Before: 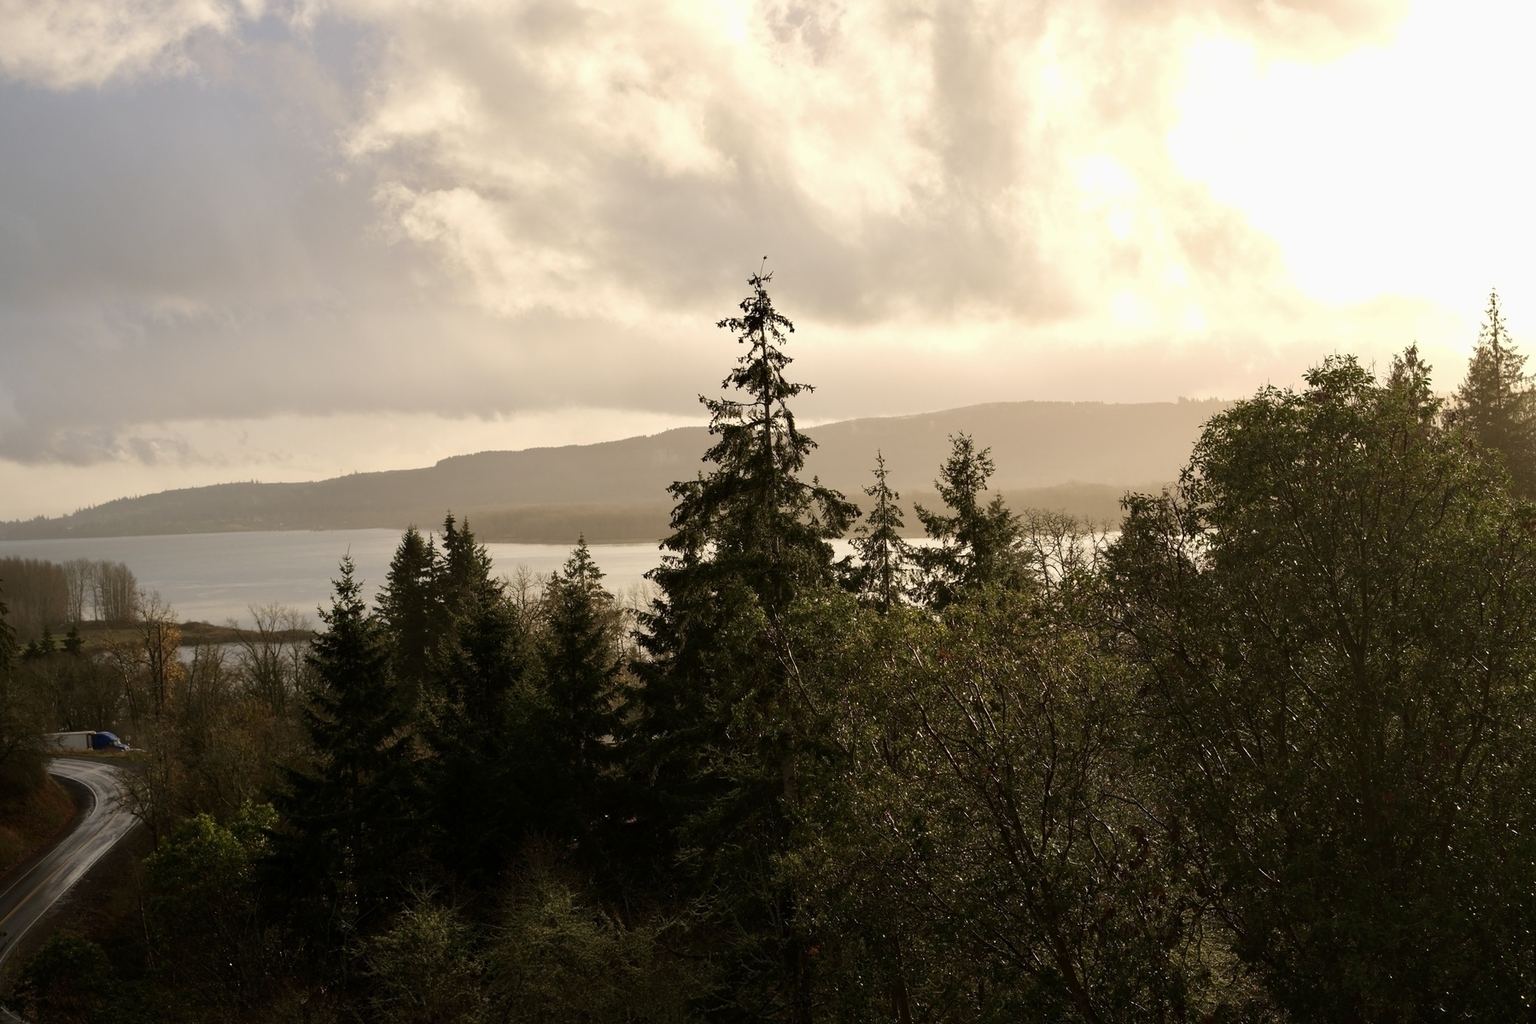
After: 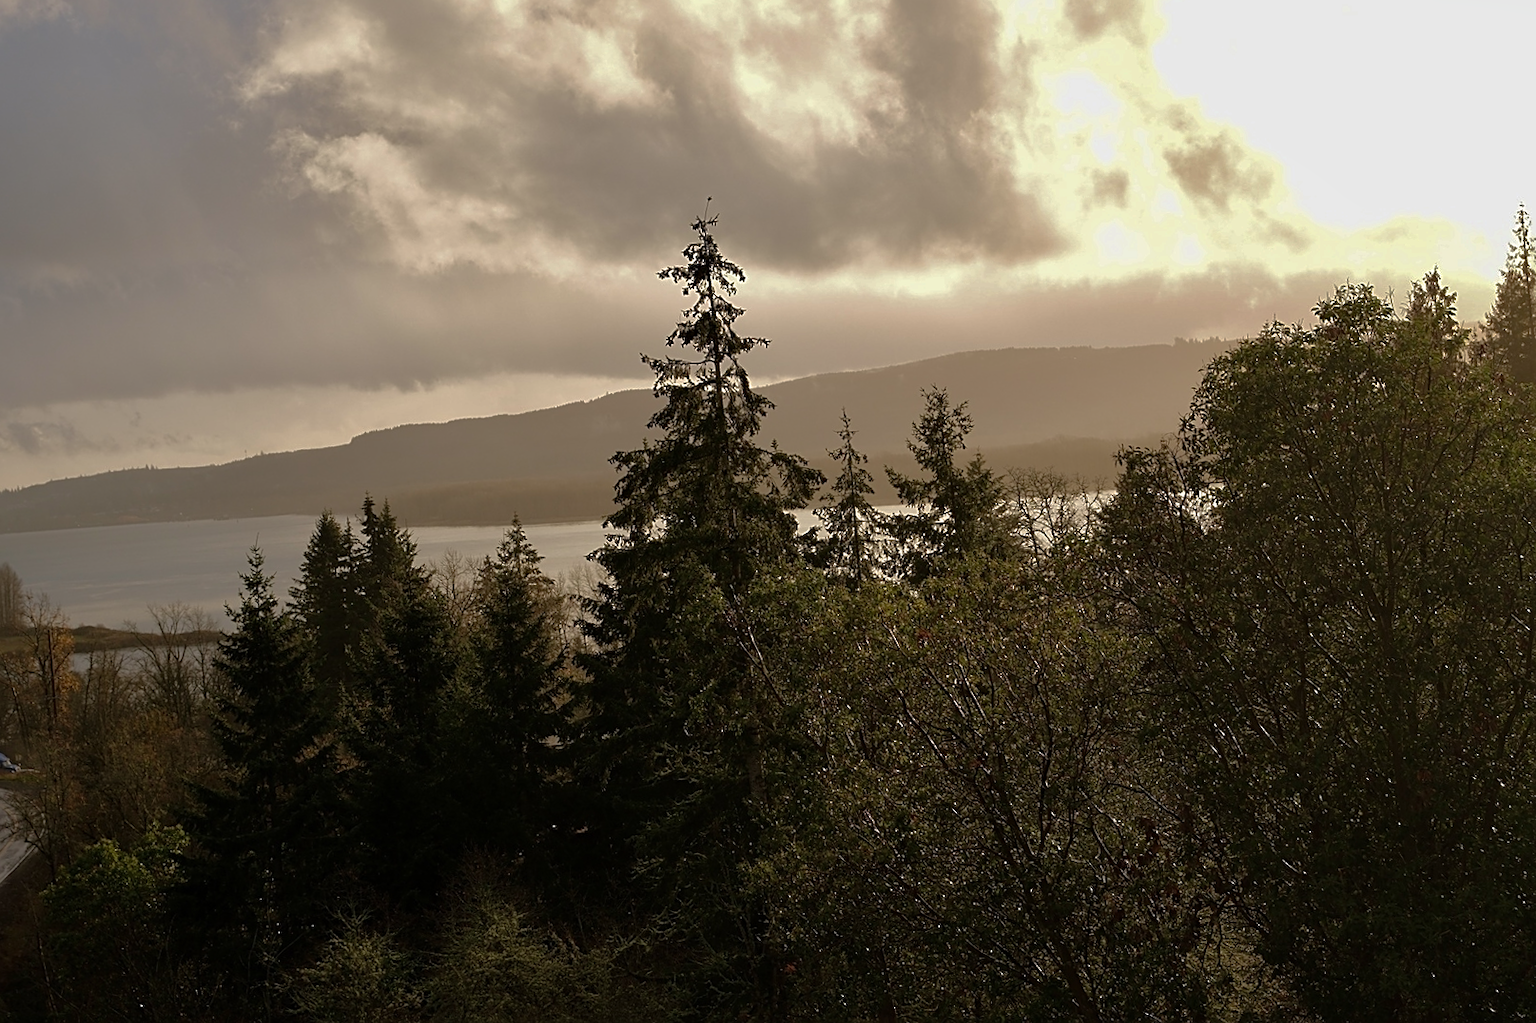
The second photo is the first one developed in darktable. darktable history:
base curve: curves: ch0 [(0, 0) (0.826, 0.587) (1, 1)]
crop and rotate: angle 1.96°, left 5.673%, top 5.673%
sharpen: on, module defaults
shadows and highlights: shadows 30
